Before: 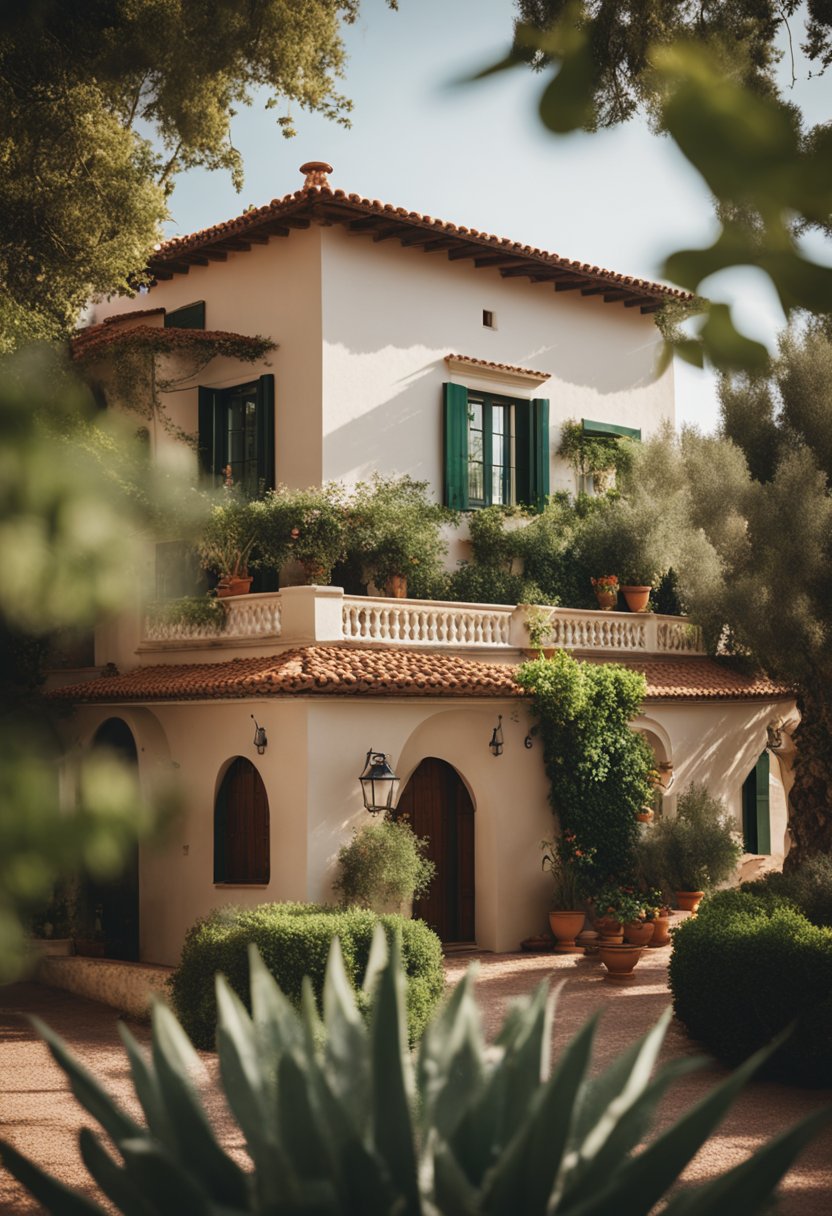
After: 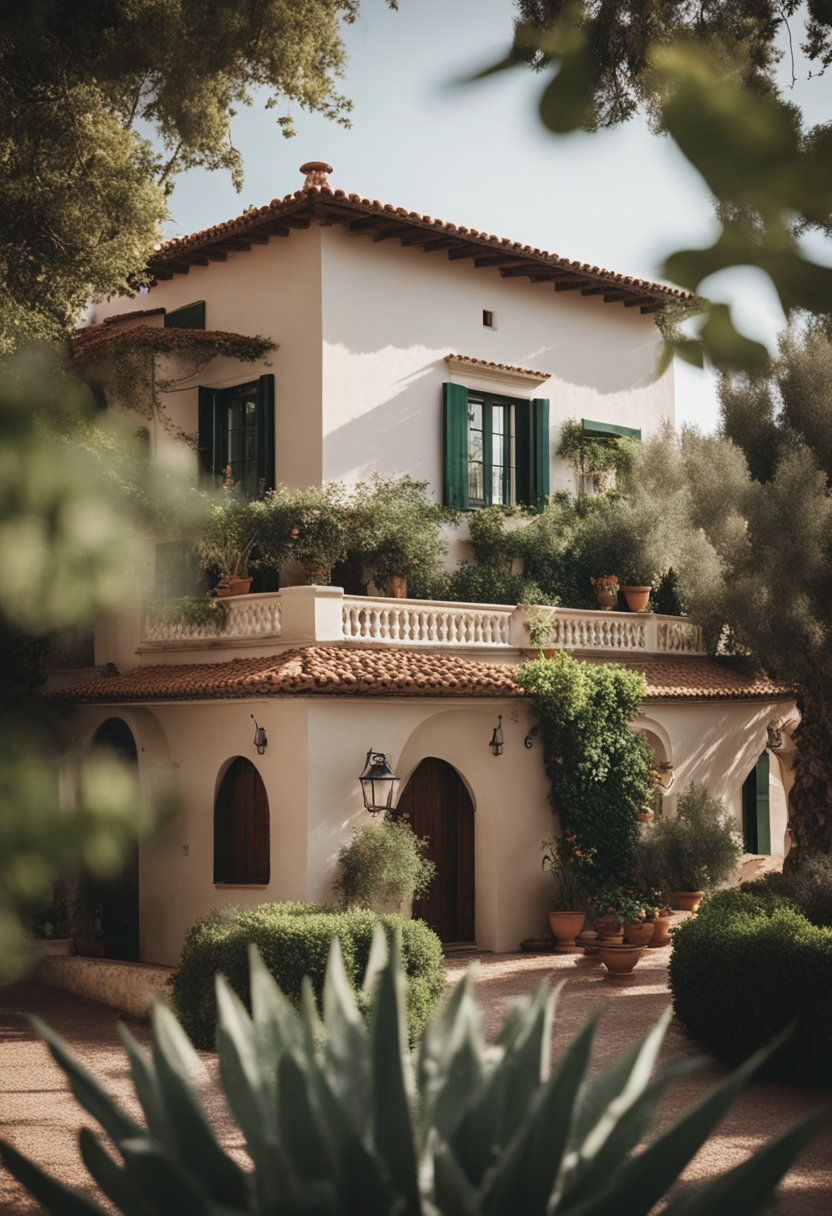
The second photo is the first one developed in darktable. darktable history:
color correction: saturation 0.8
white balance: emerald 1
